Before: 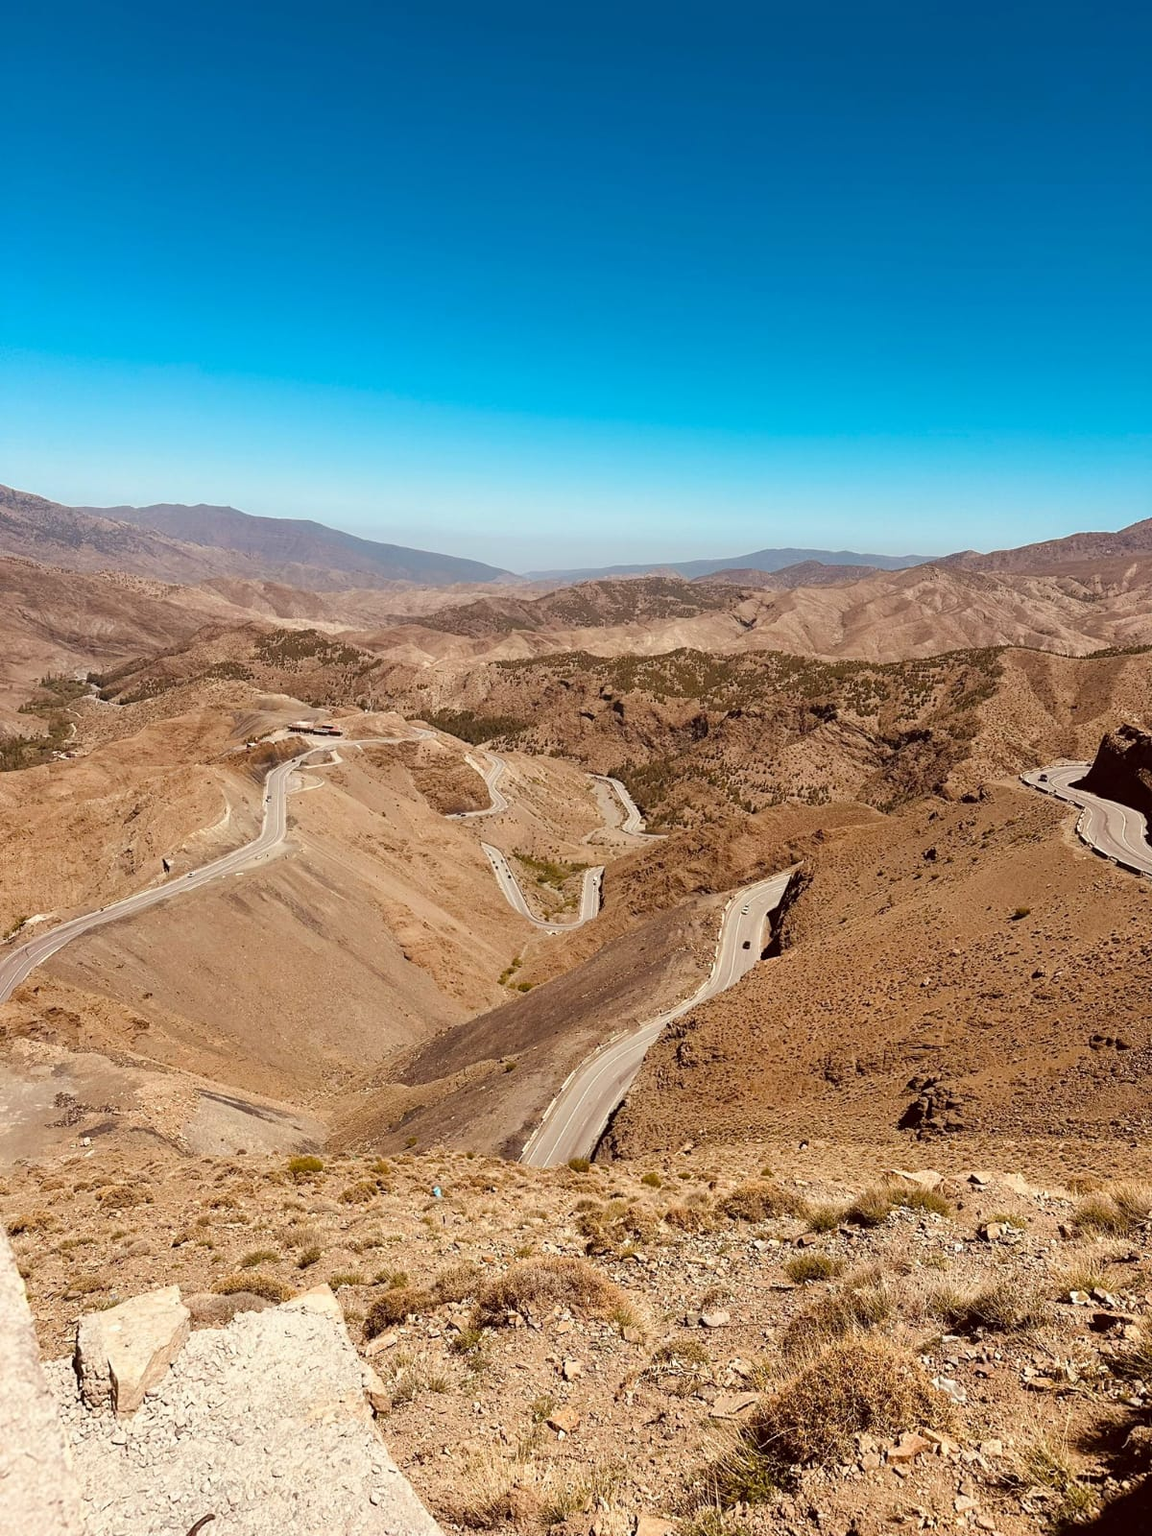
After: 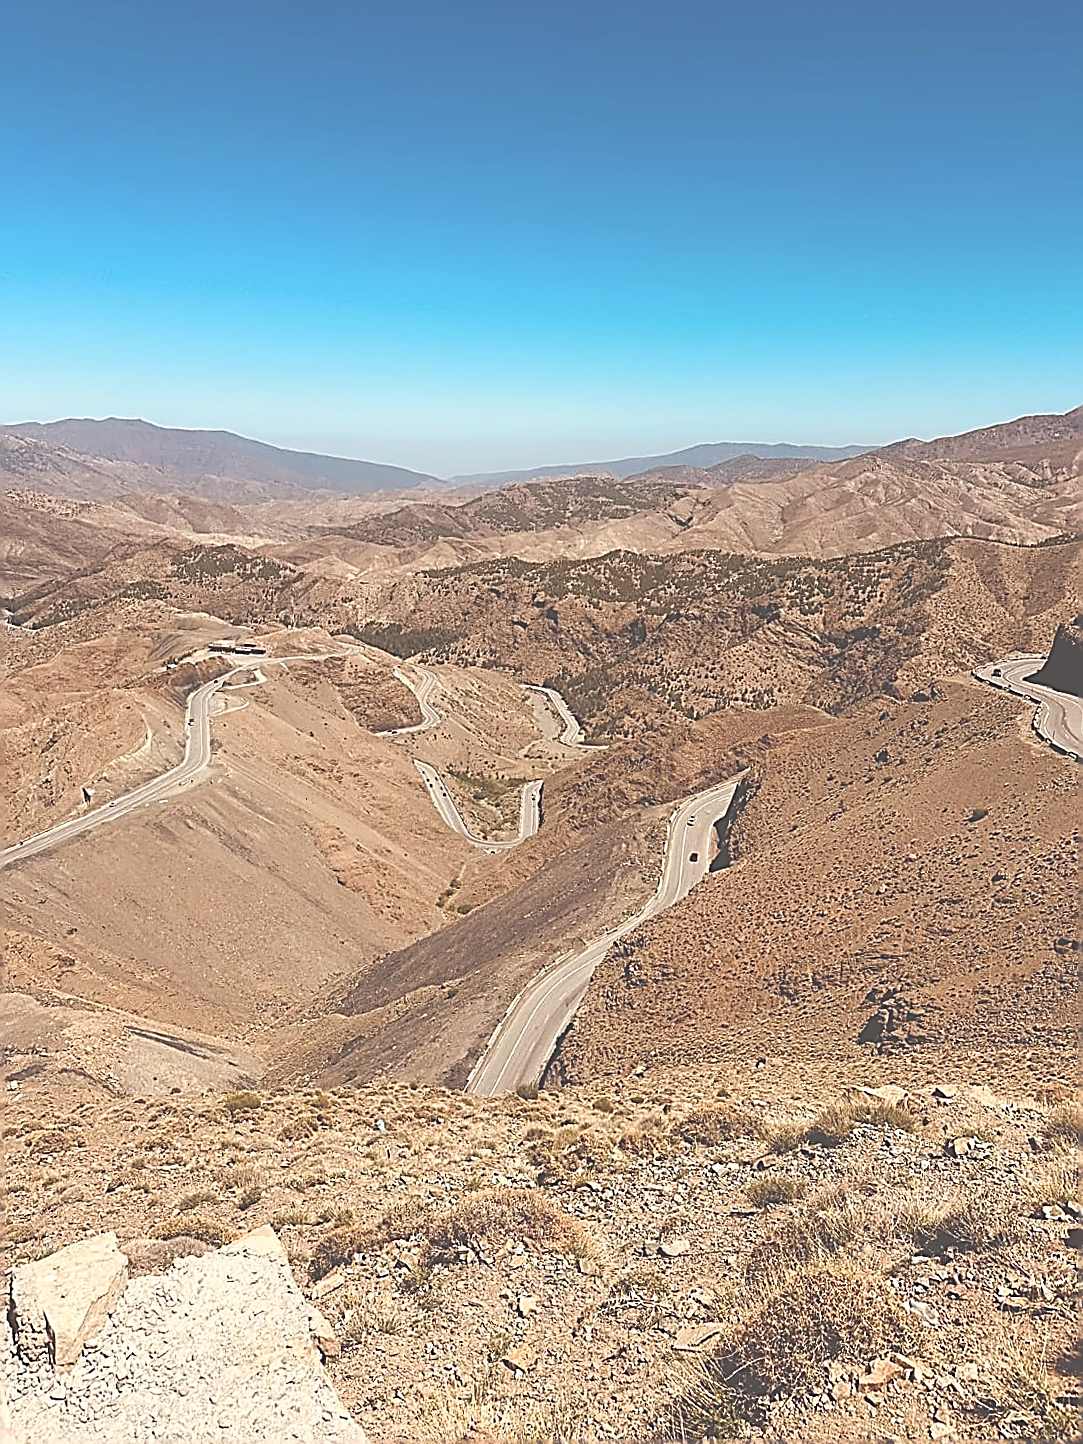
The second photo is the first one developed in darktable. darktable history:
sharpen: amount 2
exposure: black level correction -0.087, compensate highlight preservation false
shadows and highlights: shadows 0, highlights 40
crop and rotate: angle 1.96°, left 5.673%, top 5.673%
